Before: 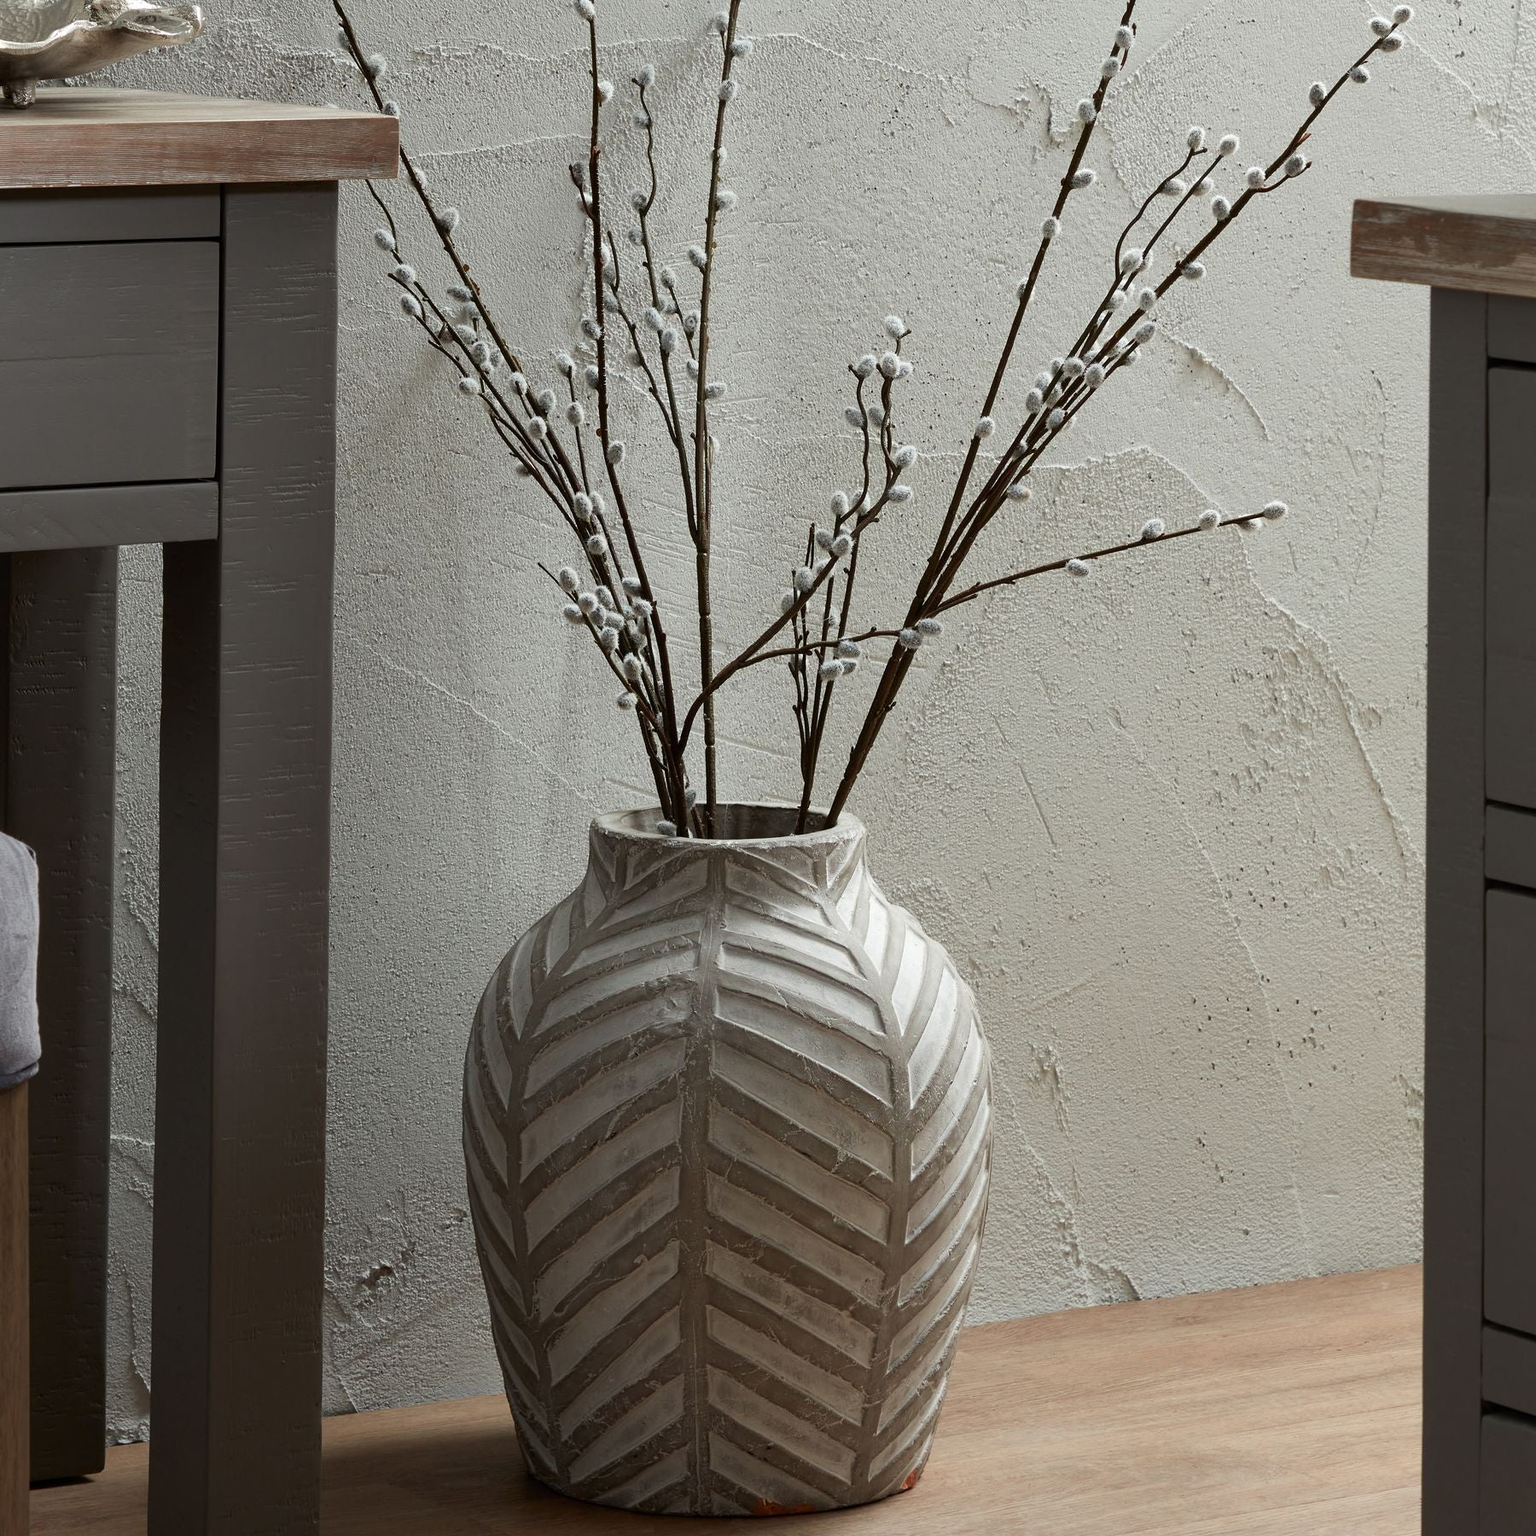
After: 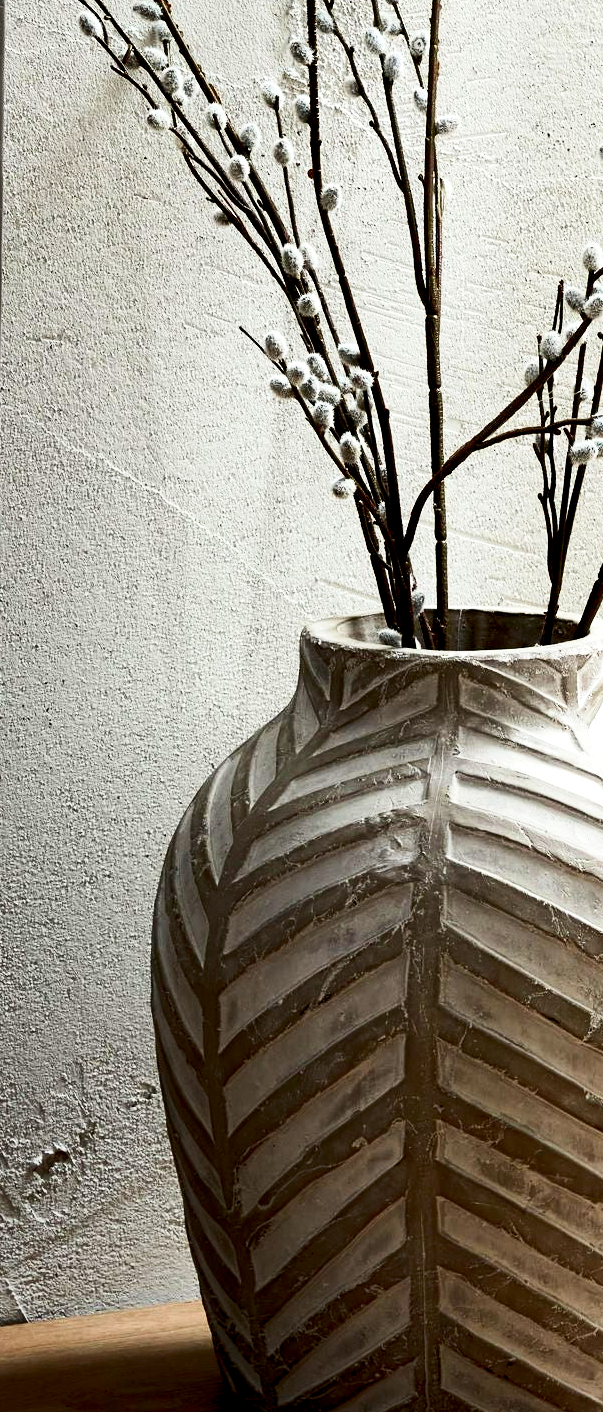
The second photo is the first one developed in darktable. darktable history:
base curve: curves: ch0 [(0, 0) (0.204, 0.334) (0.55, 0.733) (1, 1)], preserve colors none
exposure: black level correction 0.01, exposure 0.011 EV, compensate highlight preservation false
contrast brightness saturation: contrast 0.16, saturation 0.32
tone equalizer: -8 EV -0.75 EV, -7 EV -0.7 EV, -6 EV -0.6 EV, -5 EV -0.4 EV, -3 EV 0.4 EV, -2 EV 0.6 EV, -1 EV 0.7 EV, +0 EV 0.75 EV, edges refinement/feathering 500, mask exposure compensation -1.57 EV, preserve details no
crop and rotate: left 21.77%, top 18.528%, right 44.676%, bottom 2.997%
